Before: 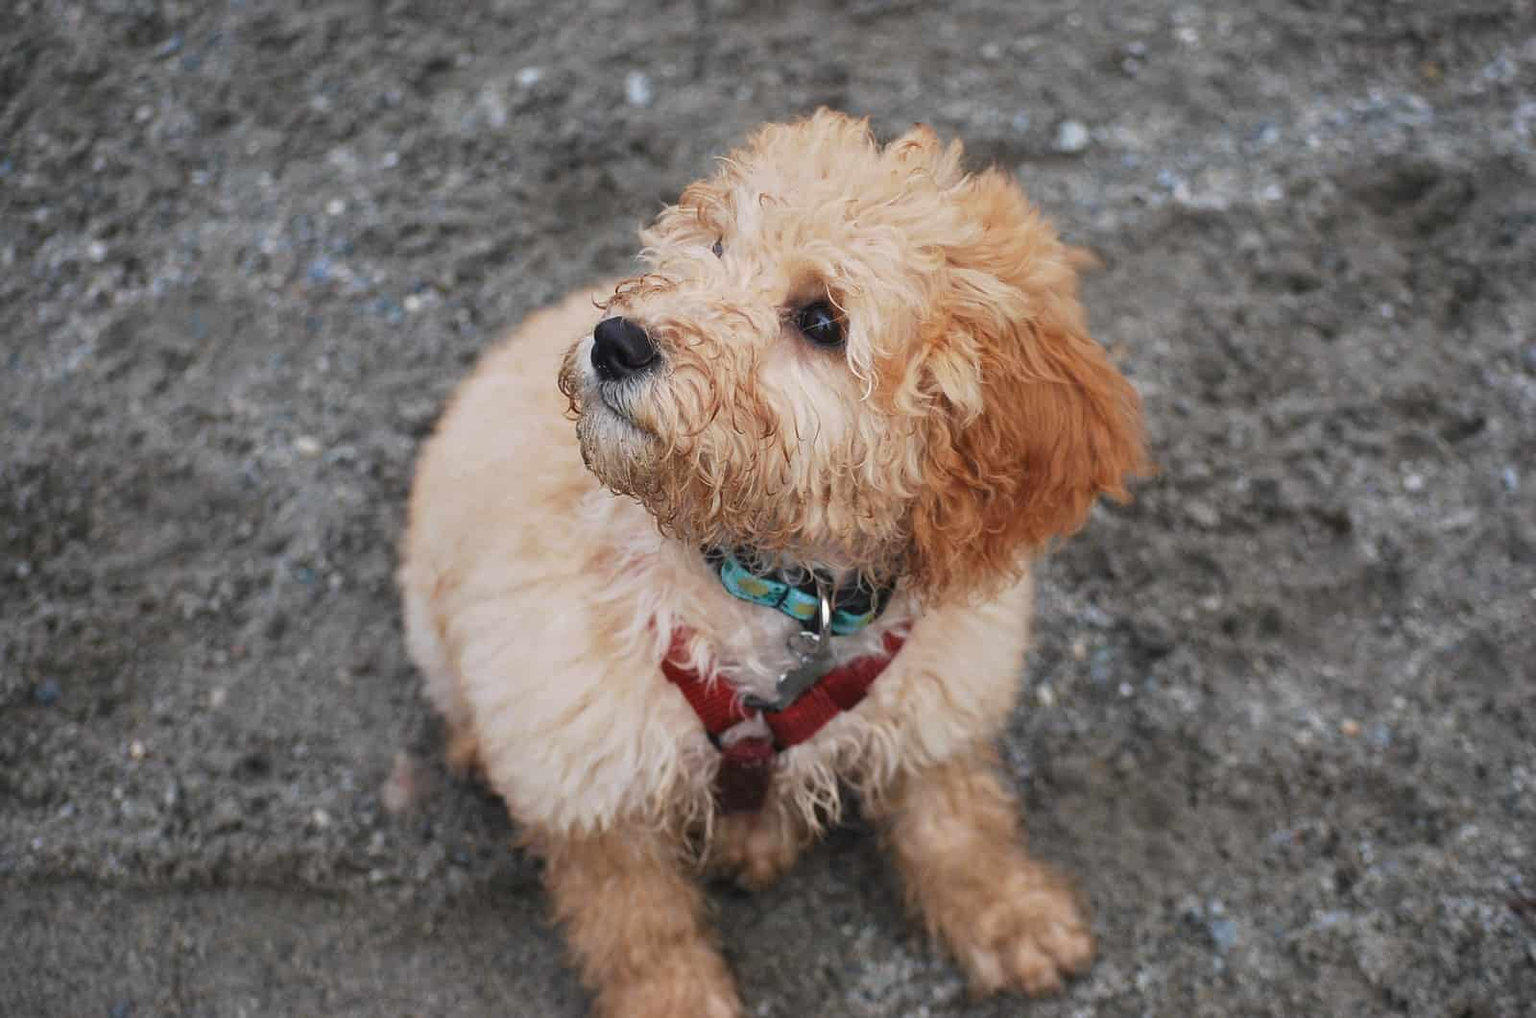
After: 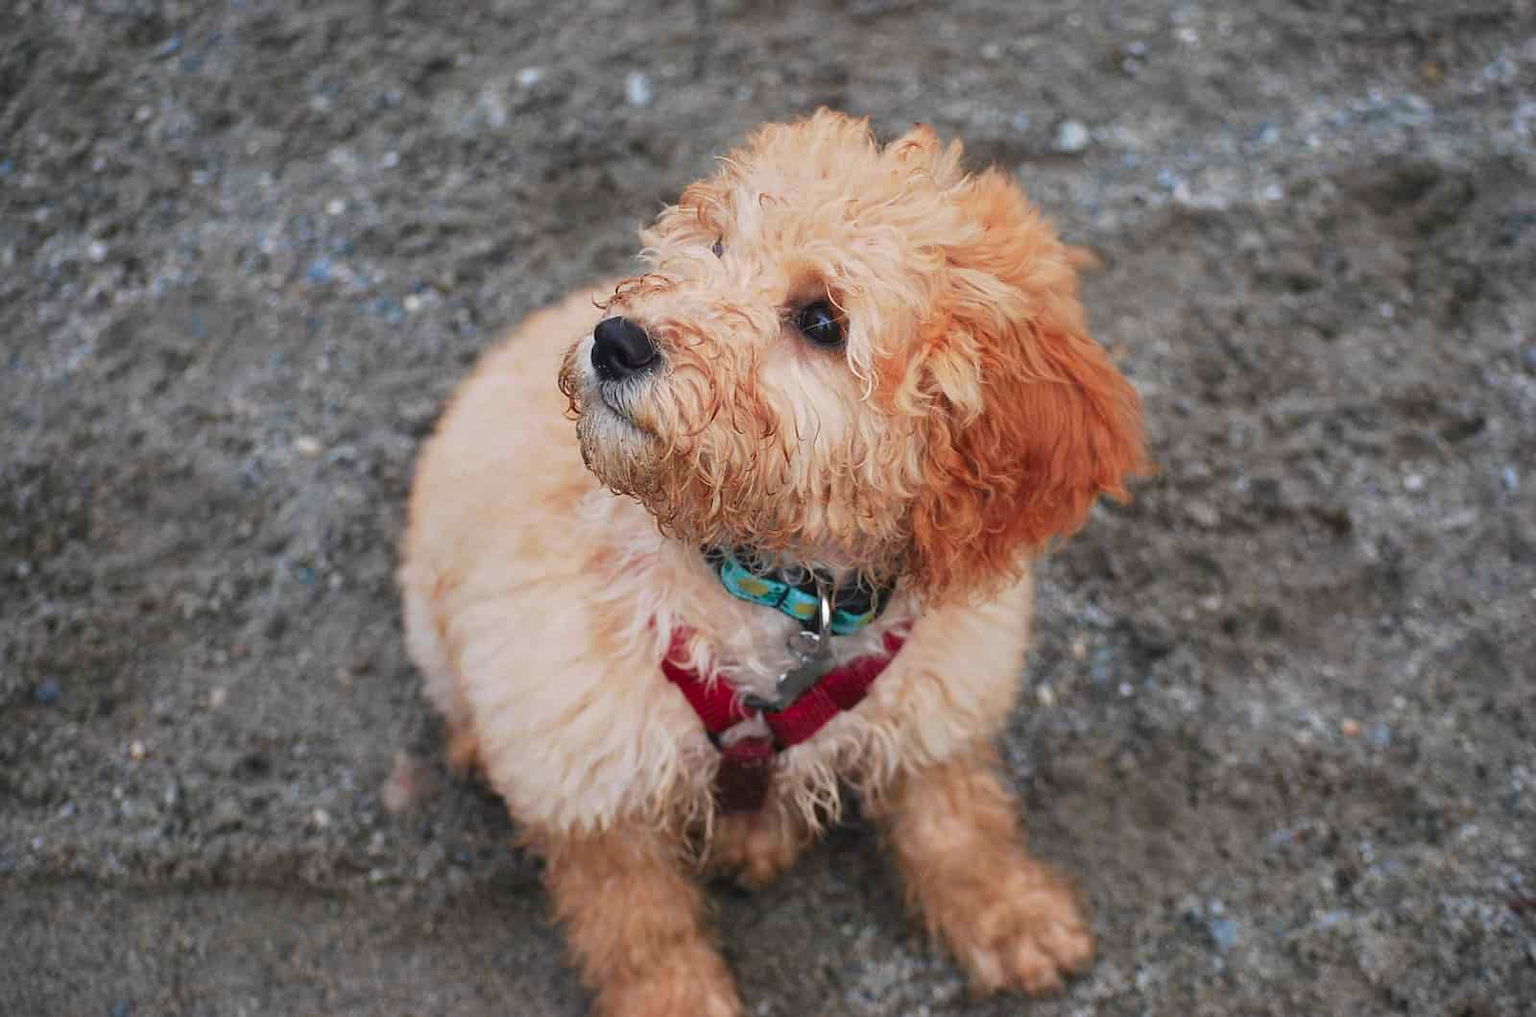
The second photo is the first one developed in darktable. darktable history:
color zones: curves: ch1 [(0.24, 0.629) (0.75, 0.5)]; ch2 [(0.255, 0.454) (0.745, 0.491)]
